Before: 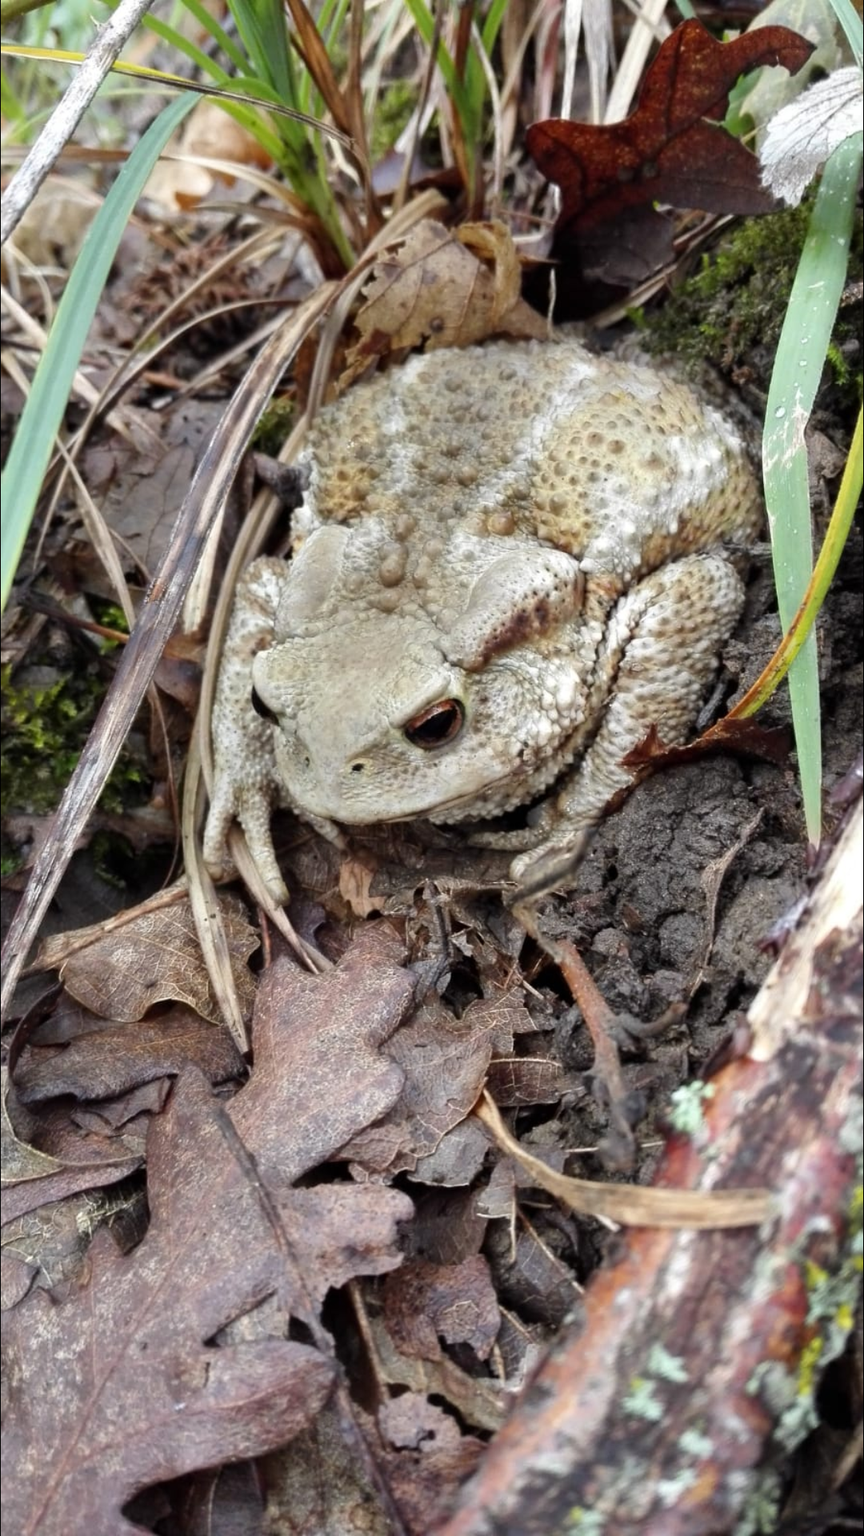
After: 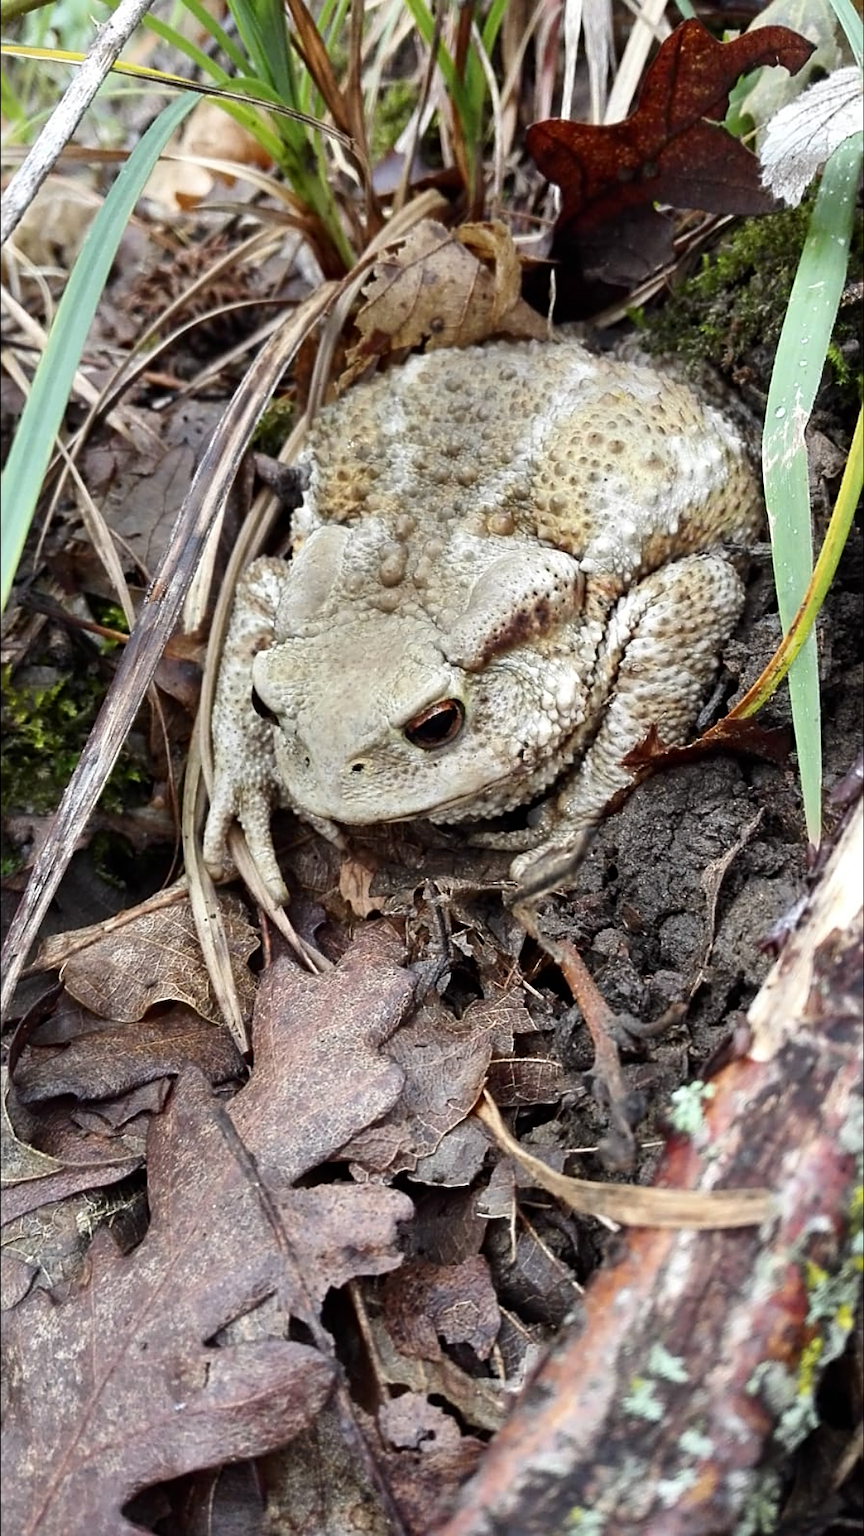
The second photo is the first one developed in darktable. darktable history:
contrast brightness saturation: contrast 0.136
sharpen: amount 0.593
